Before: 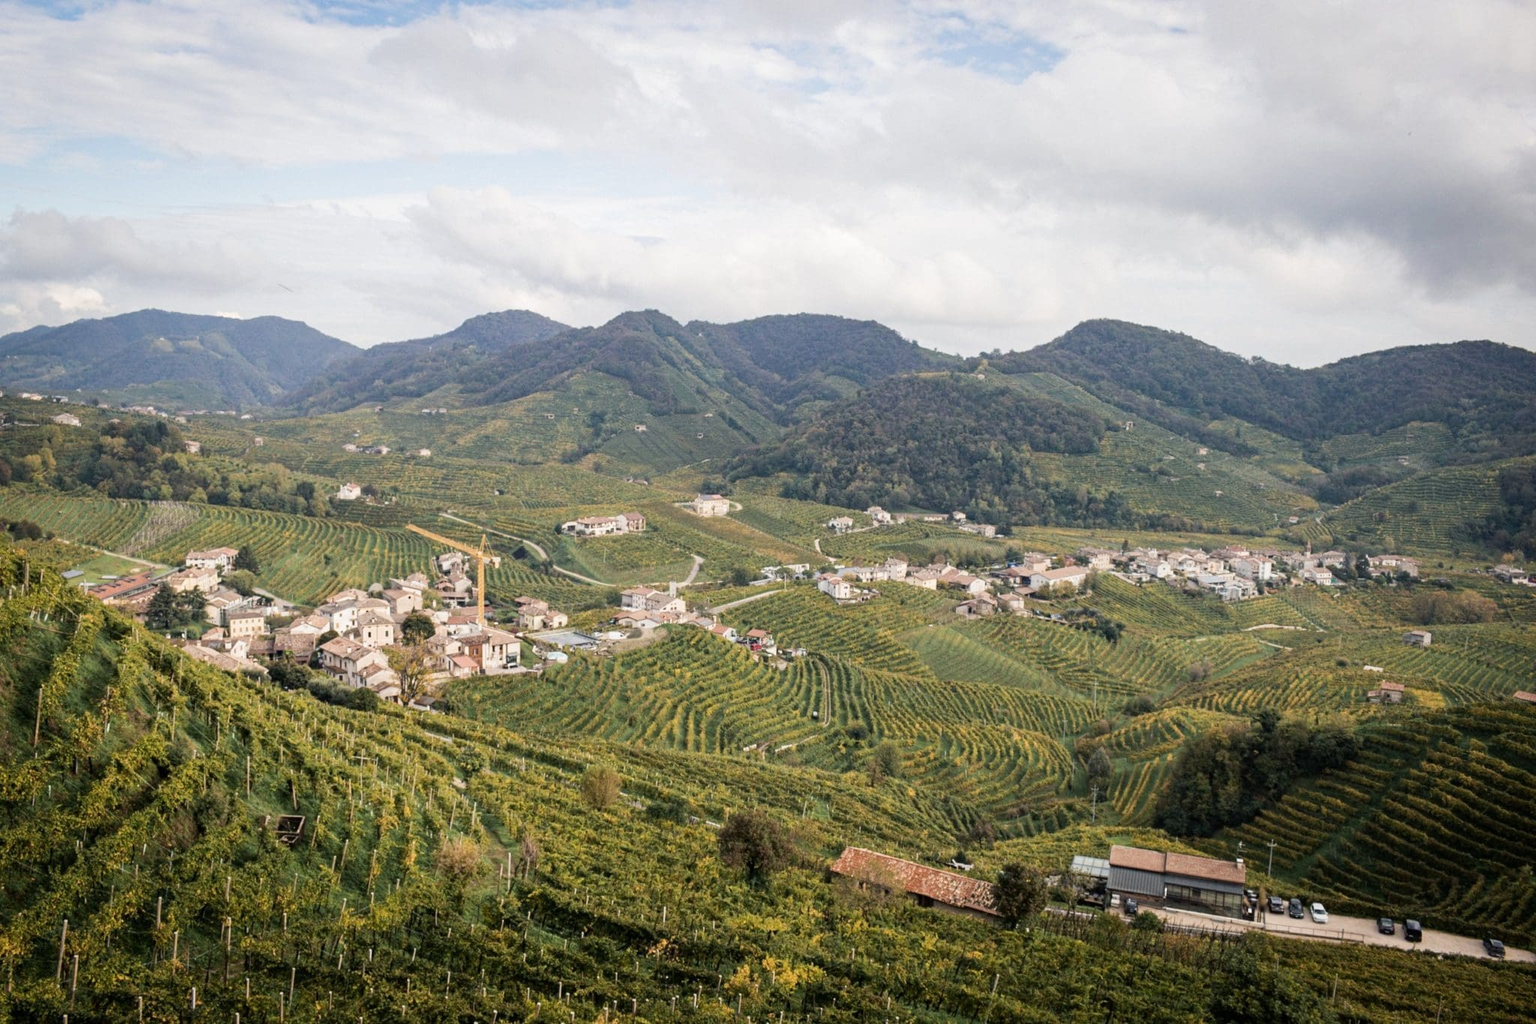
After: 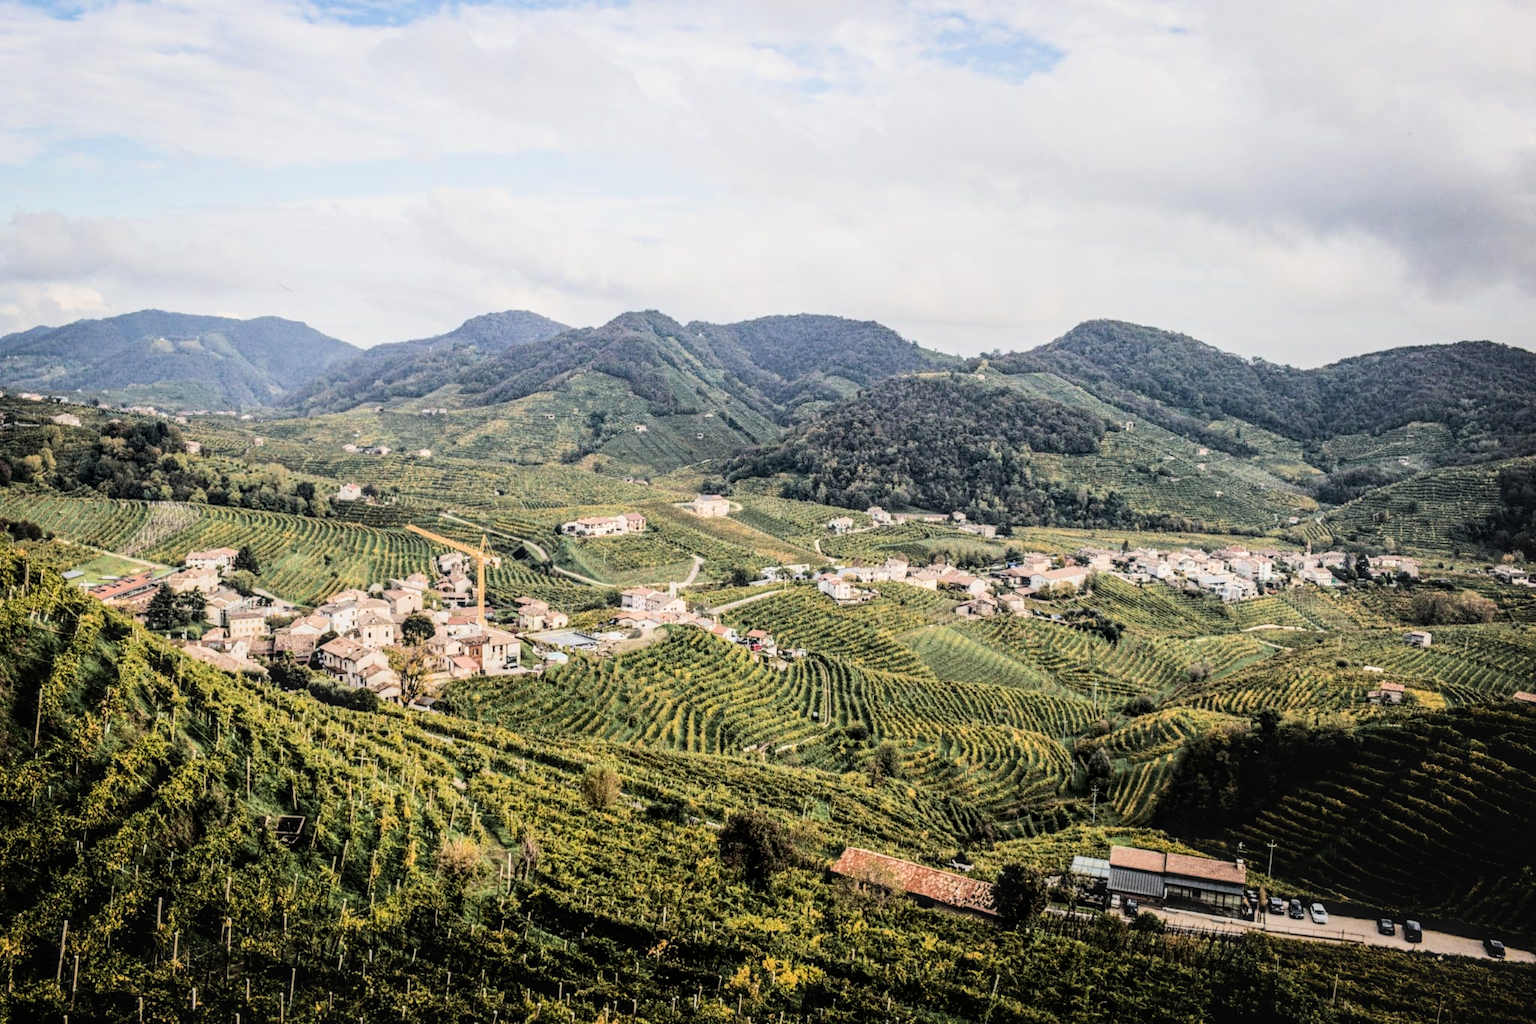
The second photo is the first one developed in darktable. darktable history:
local contrast: highlights 0%, shadows 2%, detail 133%
tone equalizer: -8 EV -0.764 EV, -7 EV -0.712 EV, -6 EV -0.587 EV, -5 EV -0.404 EV, -3 EV 0.395 EV, -2 EV 0.6 EV, -1 EV 0.686 EV, +0 EV 0.752 EV, edges refinement/feathering 500, mask exposure compensation -1.57 EV, preserve details no
filmic rgb: black relative exposure -7.5 EV, white relative exposure 5 EV, hardness 3.32, contrast 1.296, color science v6 (2022), iterations of high-quality reconstruction 0
